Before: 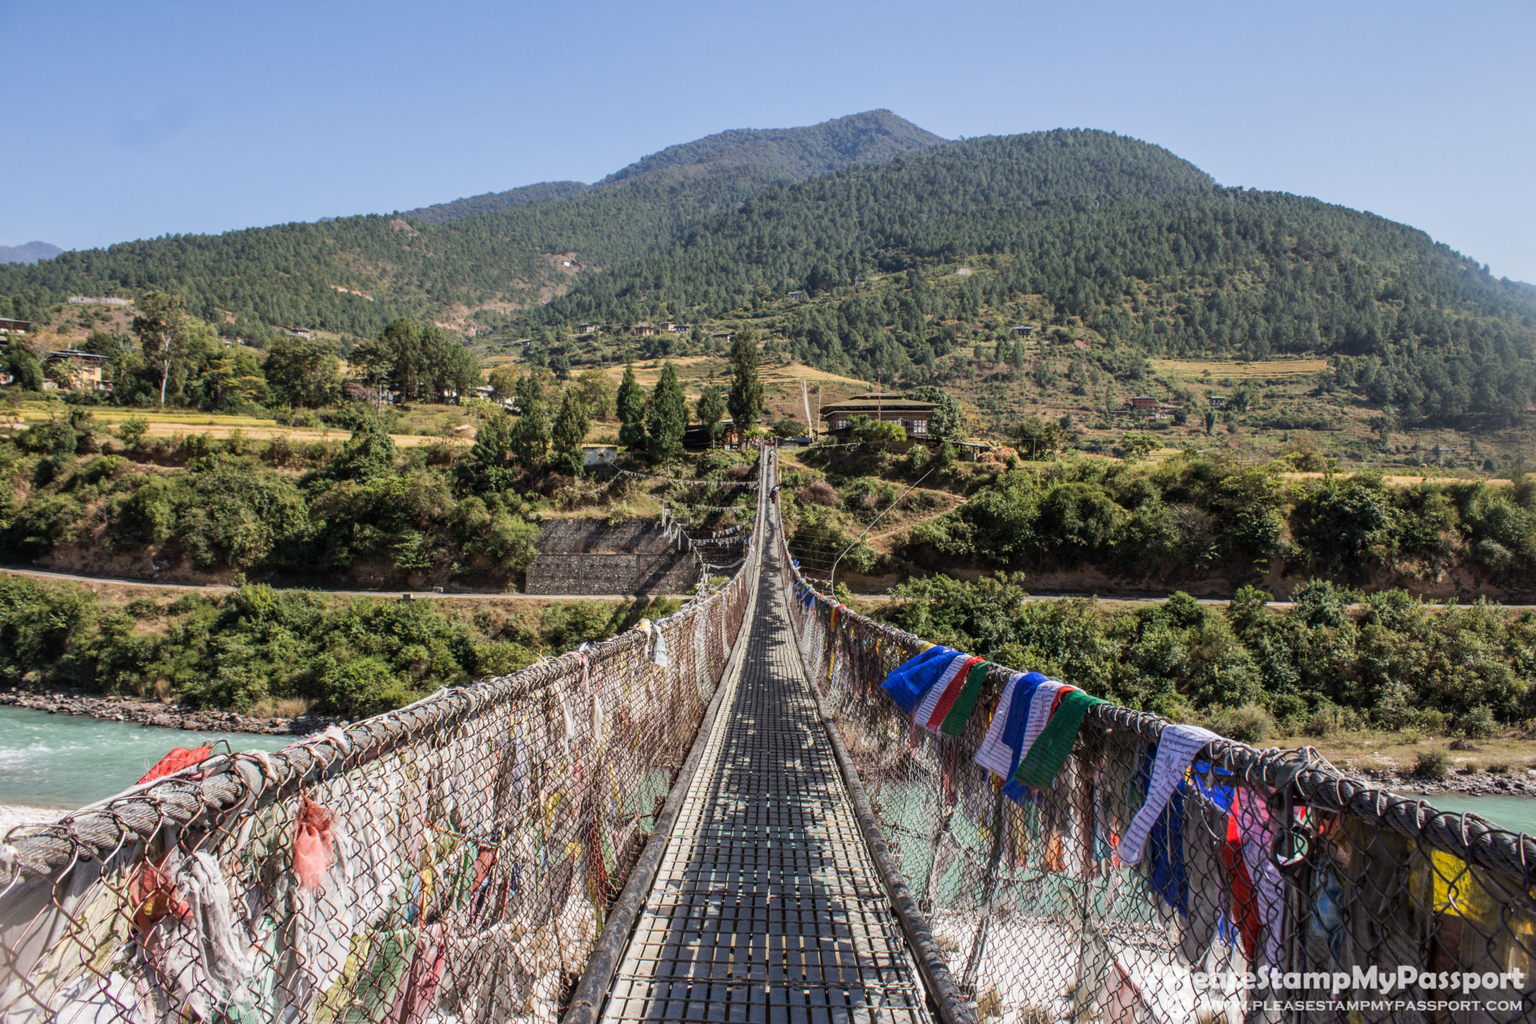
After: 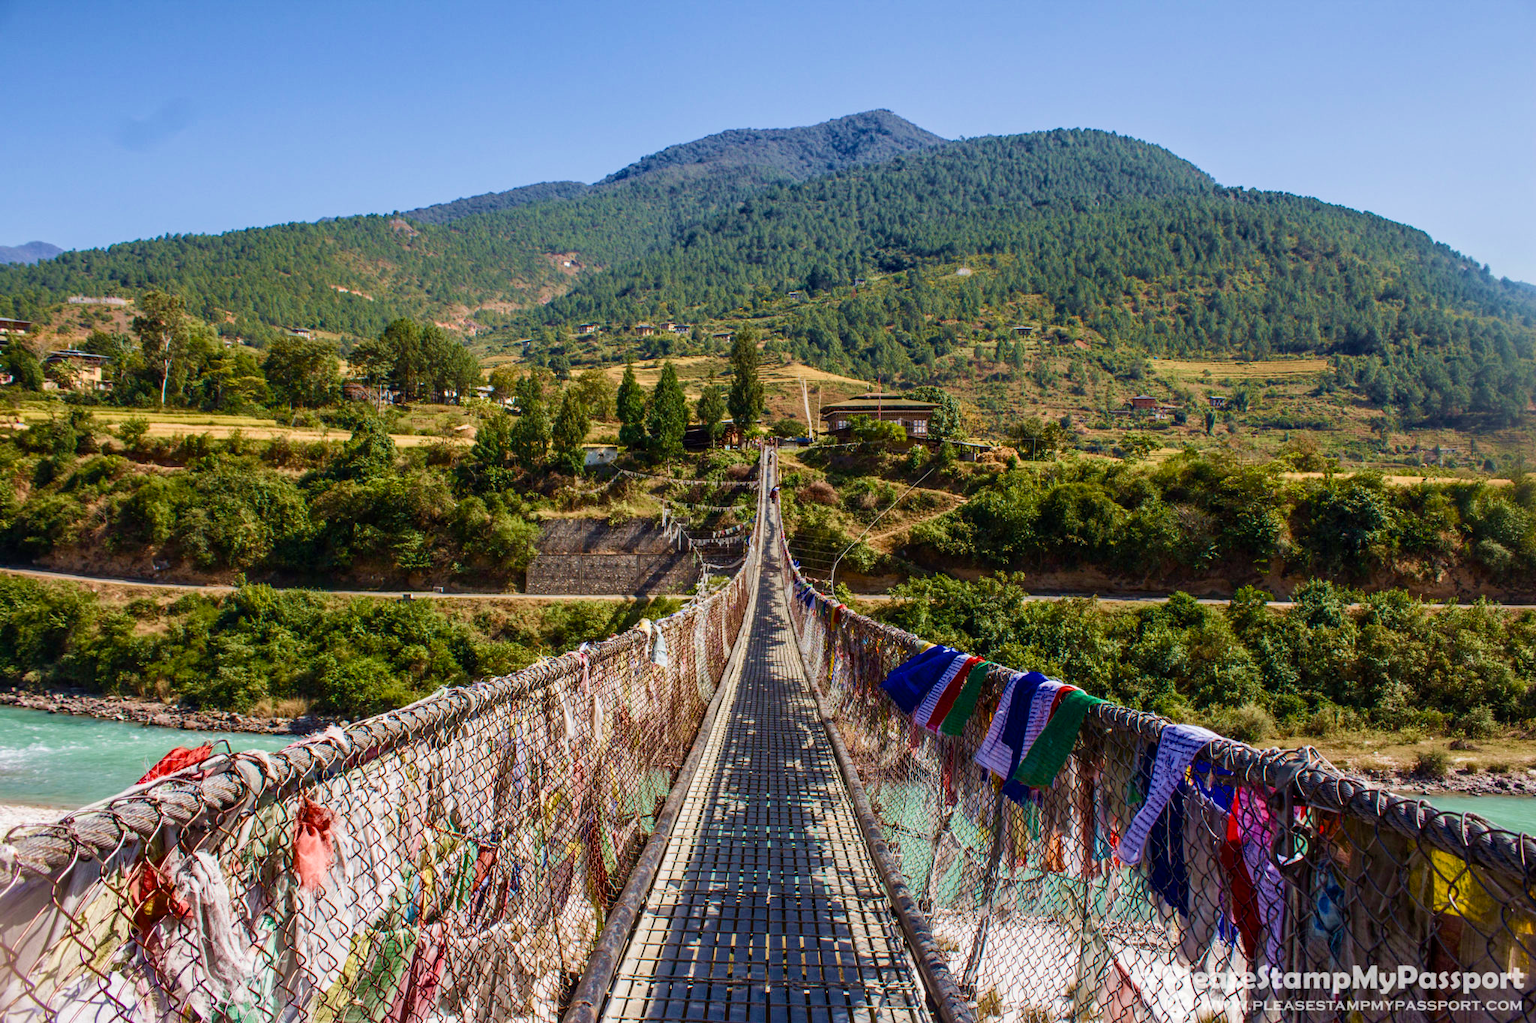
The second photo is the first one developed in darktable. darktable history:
color balance rgb: perceptual saturation grading › global saturation 26.906%, perceptual saturation grading › highlights -28.265%, perceptual saturation grading › mid-tones 15.461%, perceptual saturation grading › shadows 33.496%, saturation formula JzAzBz (2021)
velvia: strength 45.4%
